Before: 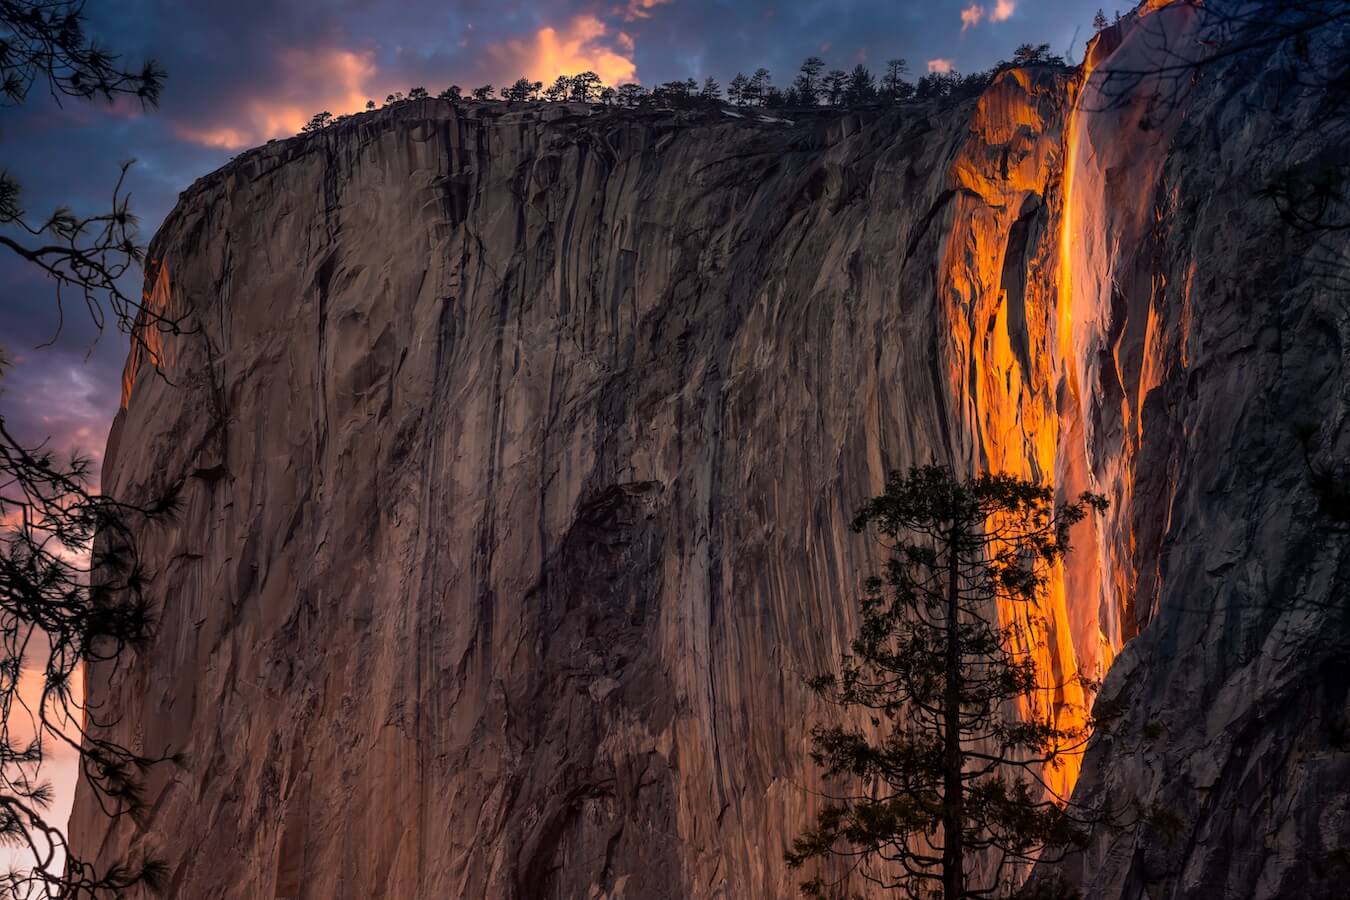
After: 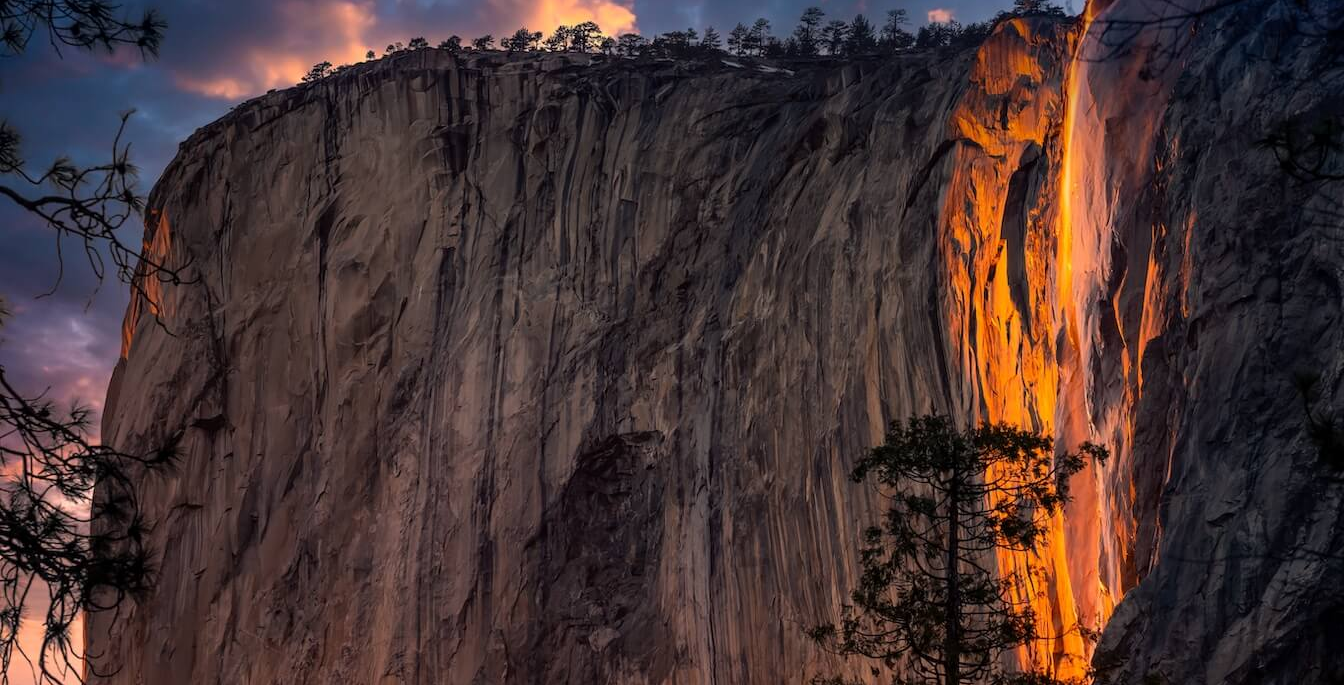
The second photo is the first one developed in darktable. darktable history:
crop: top 5.654%, bottom 18.163%
